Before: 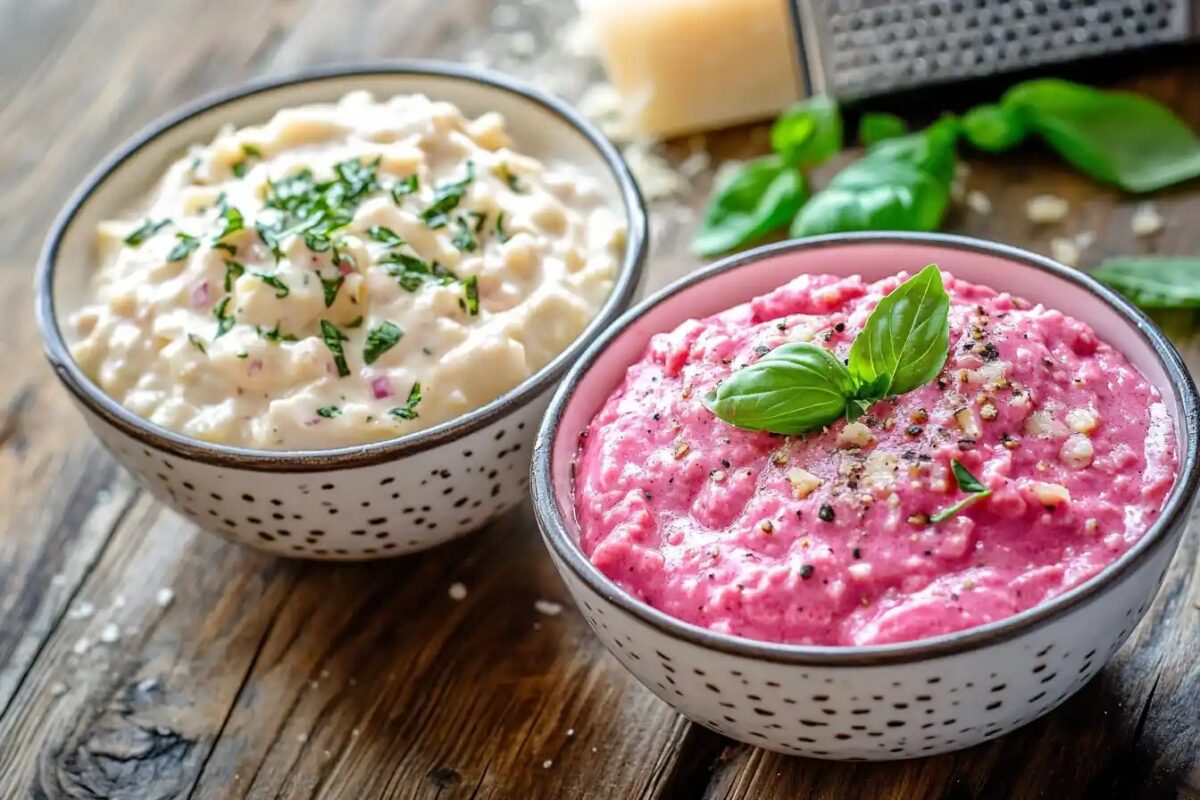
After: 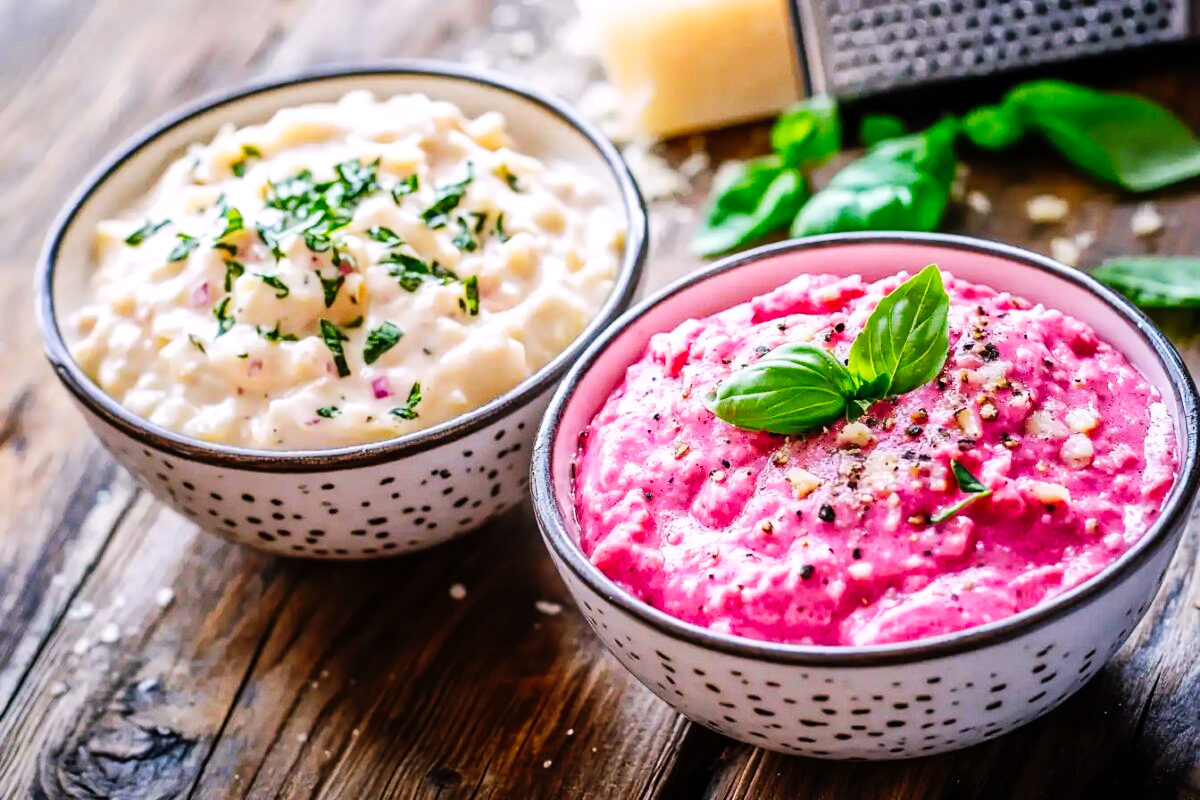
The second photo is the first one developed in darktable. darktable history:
tone curve: curves: ch0 [(0, 0) (0.003, 0.002) (0.011, 0.006) (0.025, 0.014) (0.044, 0.02) (0.069, 0.027) (0.1, 0.036) (0.136, 0.05) (0.177, 0.081) (0.224, 0.118) (0.277, 0.183) (0.335, 0.262) (0.399, 0.351) (0.468, 0.456) (0.543, 0.571) (0.623, 0.692) (0.709, 0.795) (0.801, 0.88) (0.898, 0.948) (1, 1)], preserve colors none
white balance: red 1.05, blue 1.072
